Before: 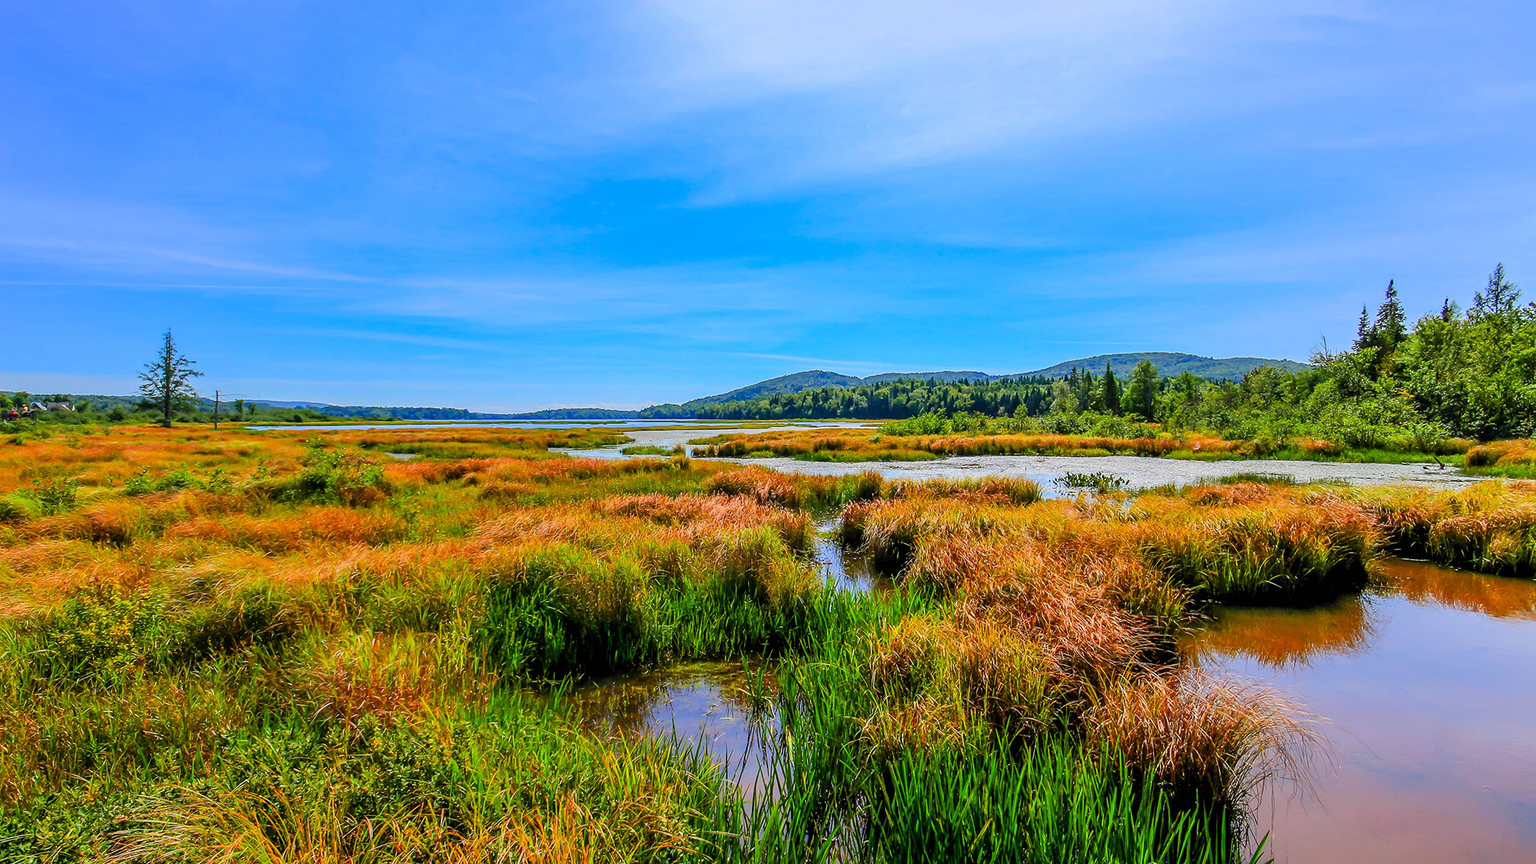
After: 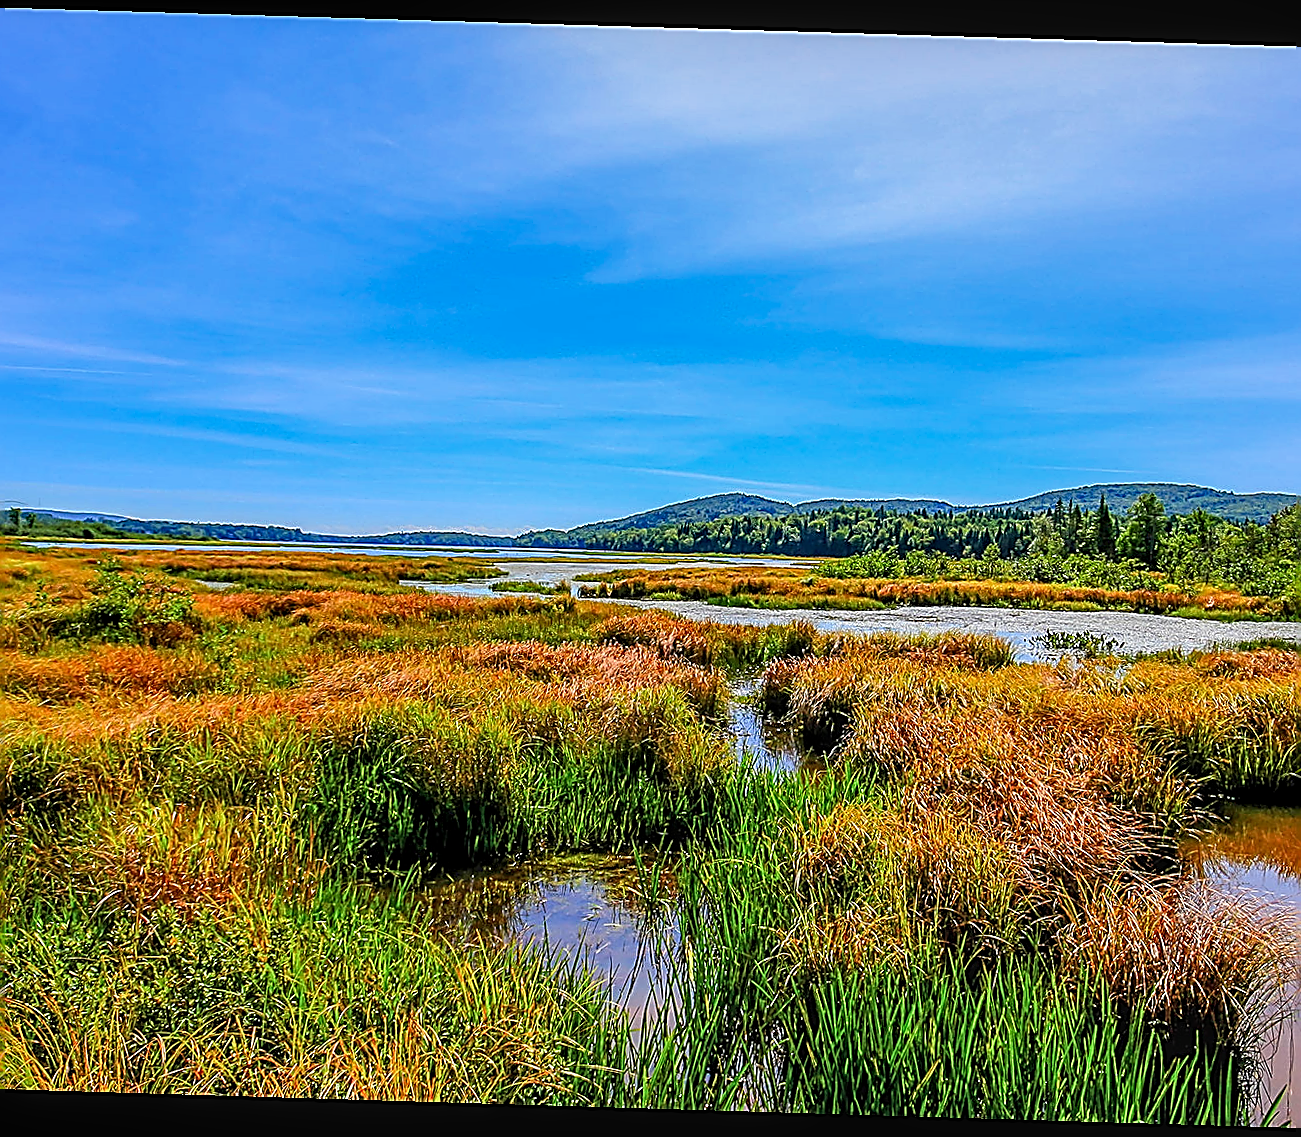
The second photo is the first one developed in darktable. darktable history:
local contrast: detail 130%
crop and rotate: left 15.446%, right 17.836%
sharpen: amount 1.861
rotate and perspective: rotation 1.72°, automatic cropping off
